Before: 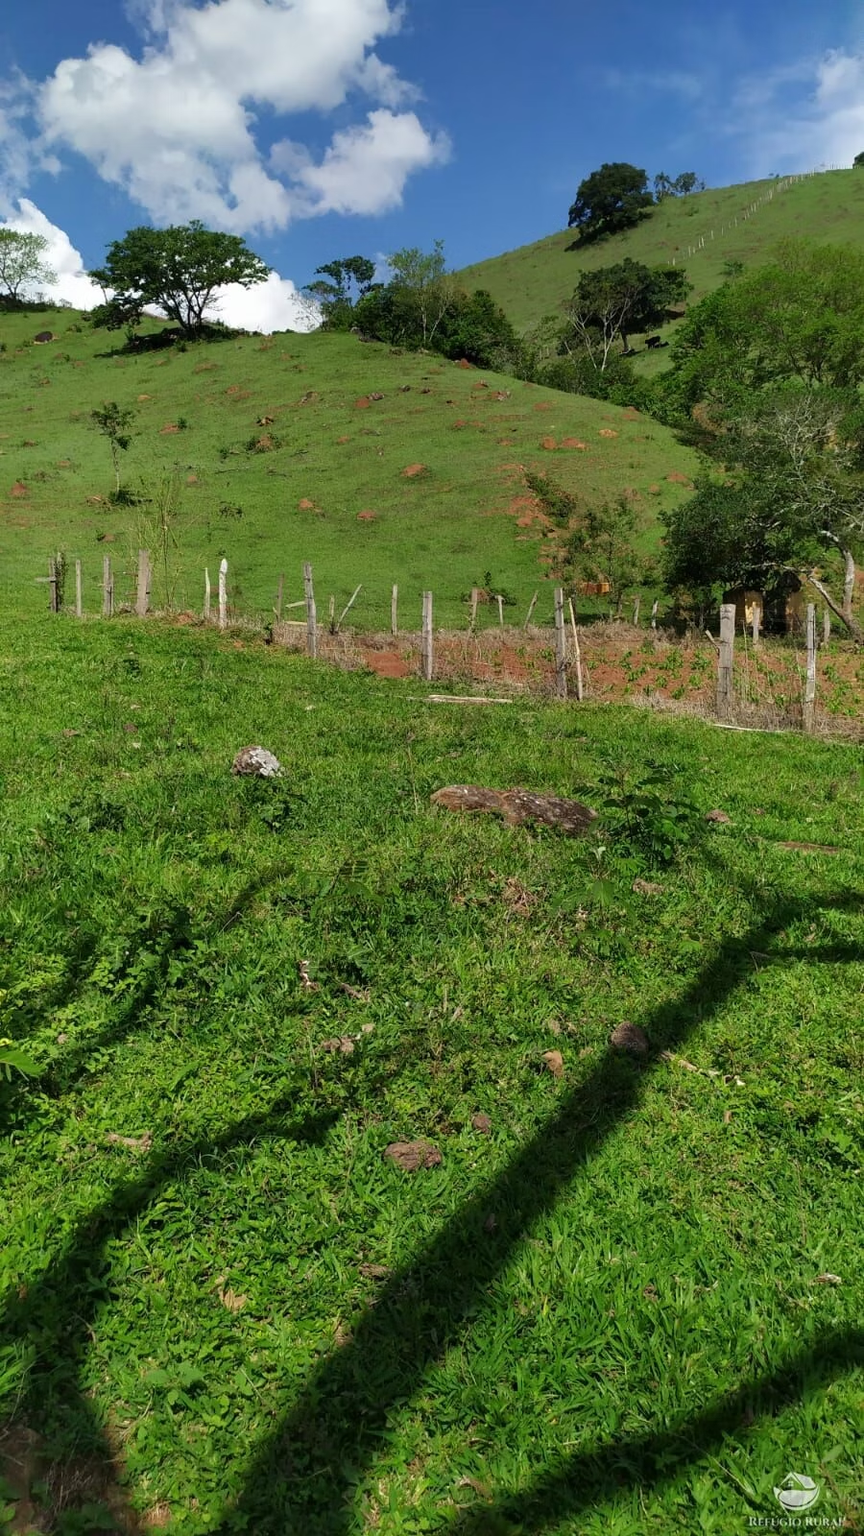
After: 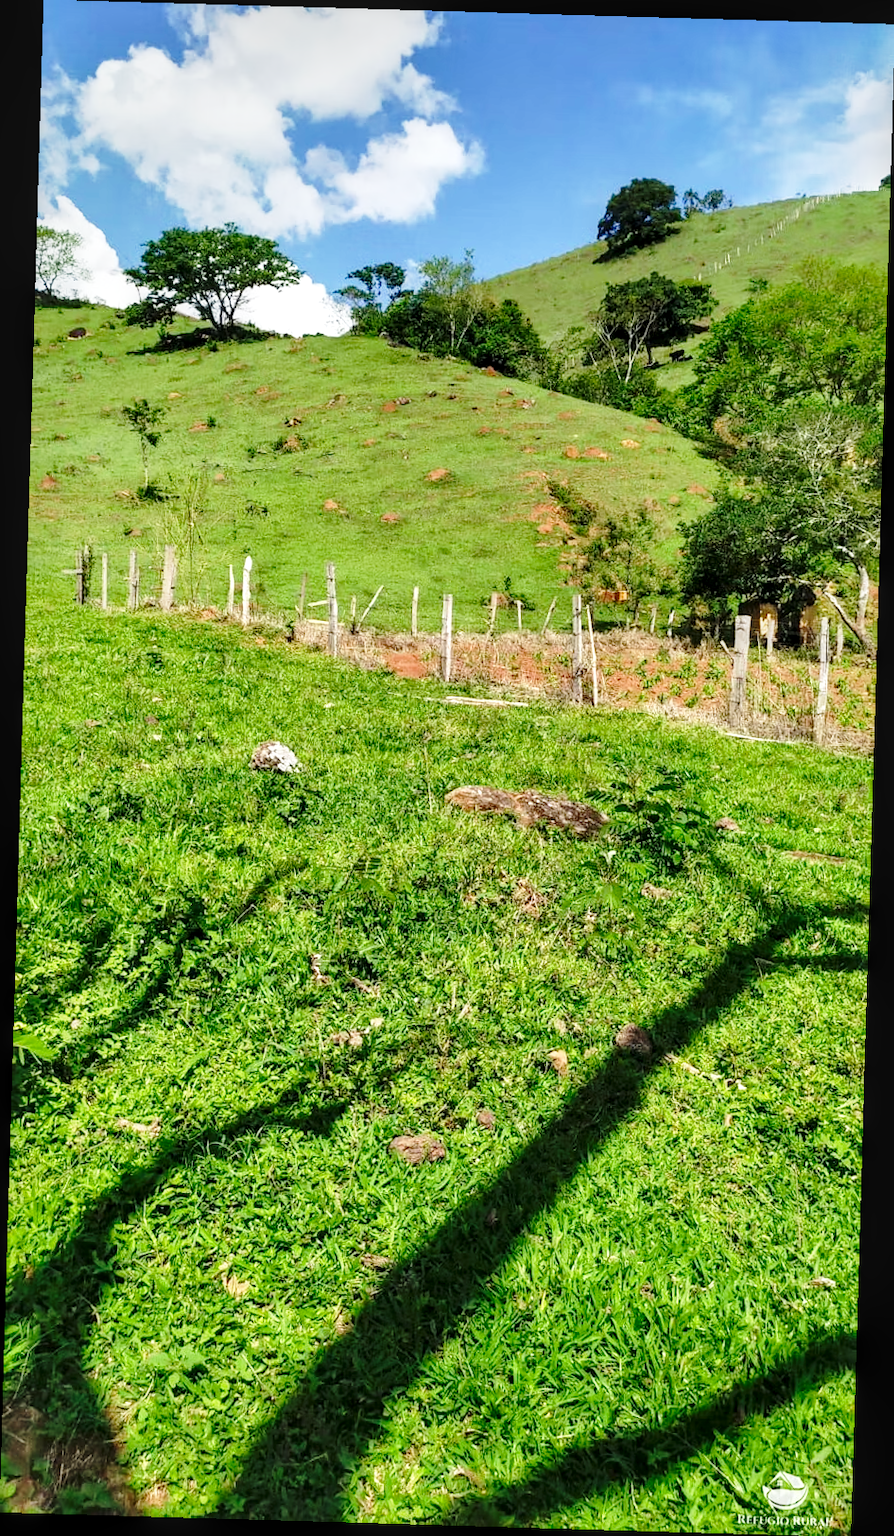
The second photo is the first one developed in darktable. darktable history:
exposure: black level correction 0.001, exposure 0.499 EV, compensate exposure bias true, compensate highlight preservation false
base curve: curves: ch0 [(0, 0) (0.028, 0.03) (0.121, 0.232) (0.46, 0.748) (0.859, 0.968) (1, 1)], preserve colors none
crop and rotate: angle -1.67°
local contrast: on, module defaults
